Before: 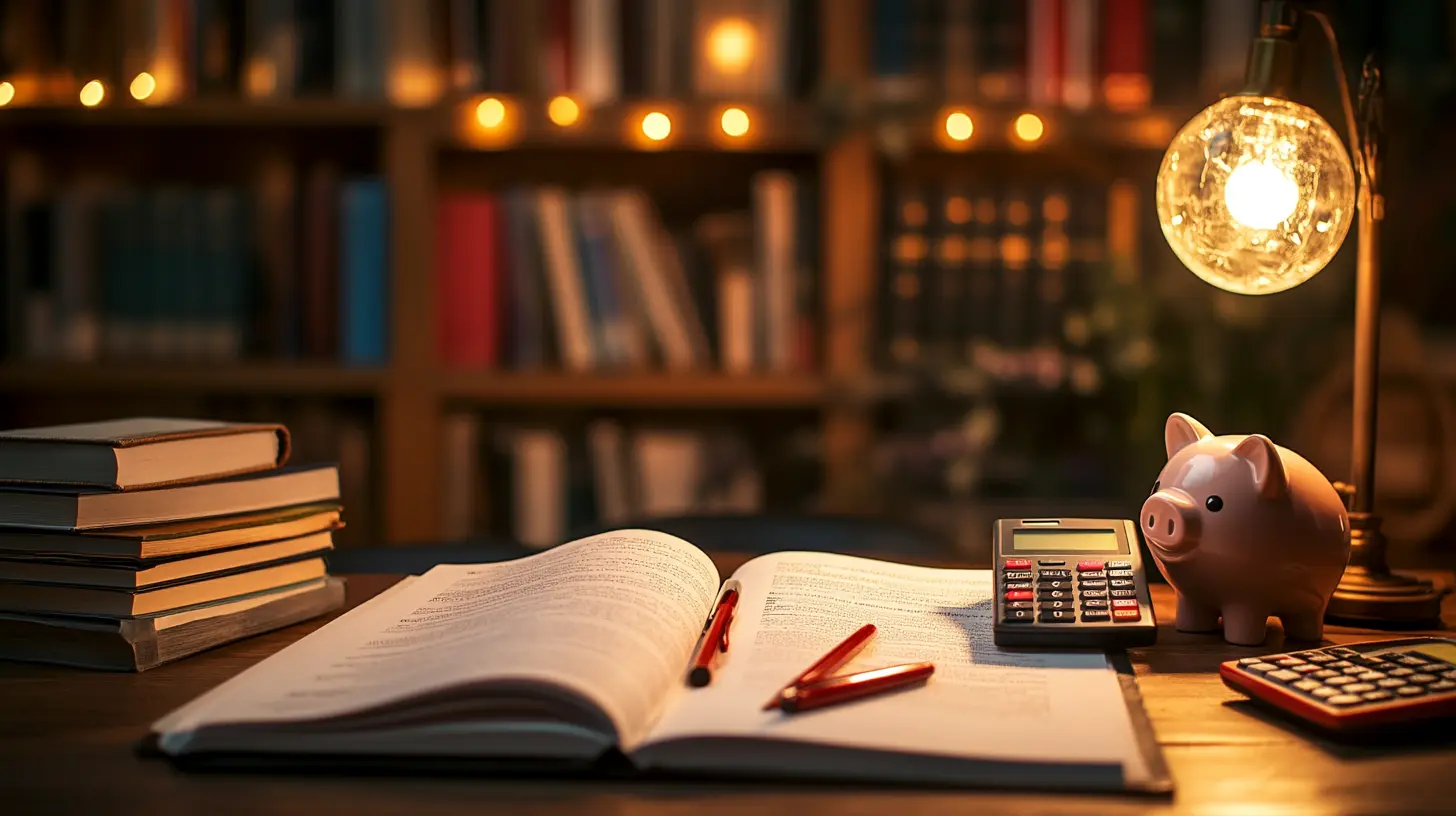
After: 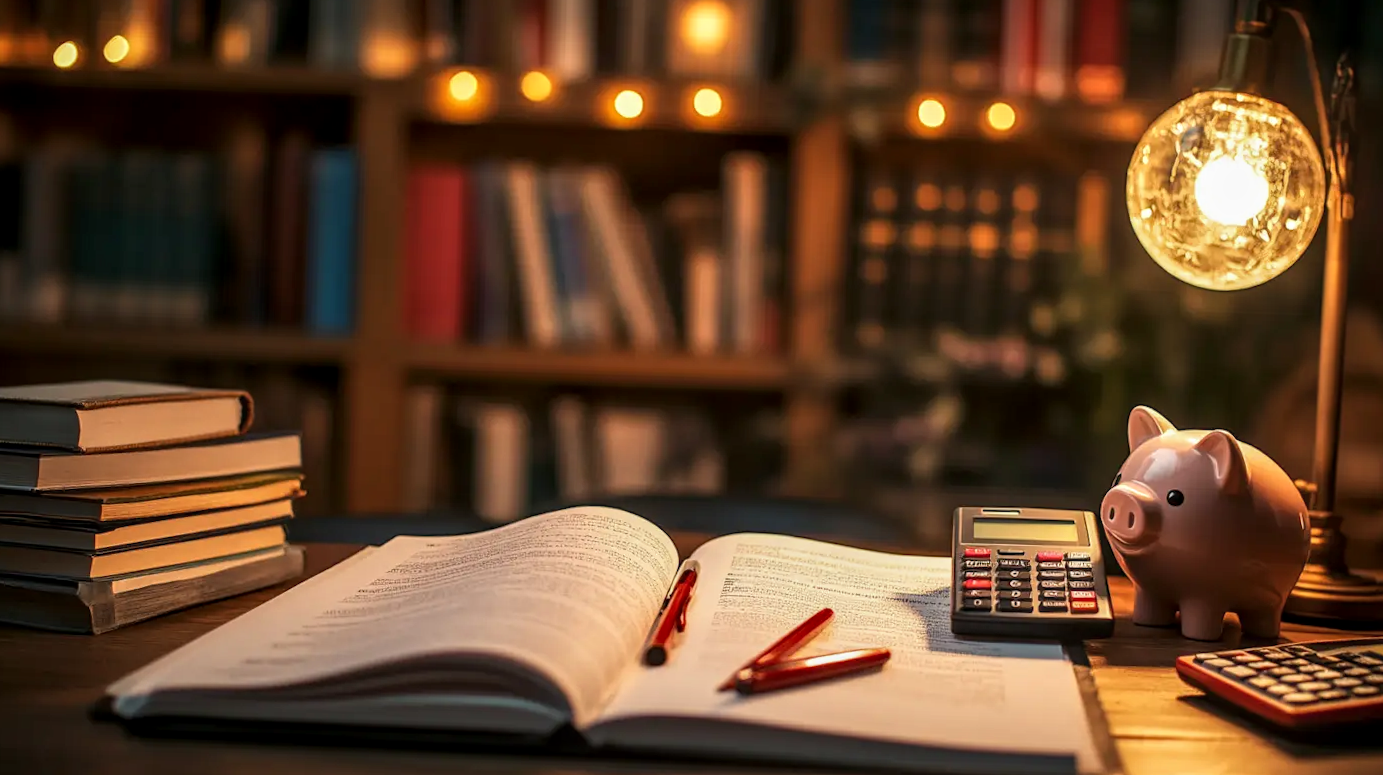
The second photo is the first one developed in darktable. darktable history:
crop and rotate: angle -1.69°
local contrast: on, module defaults
